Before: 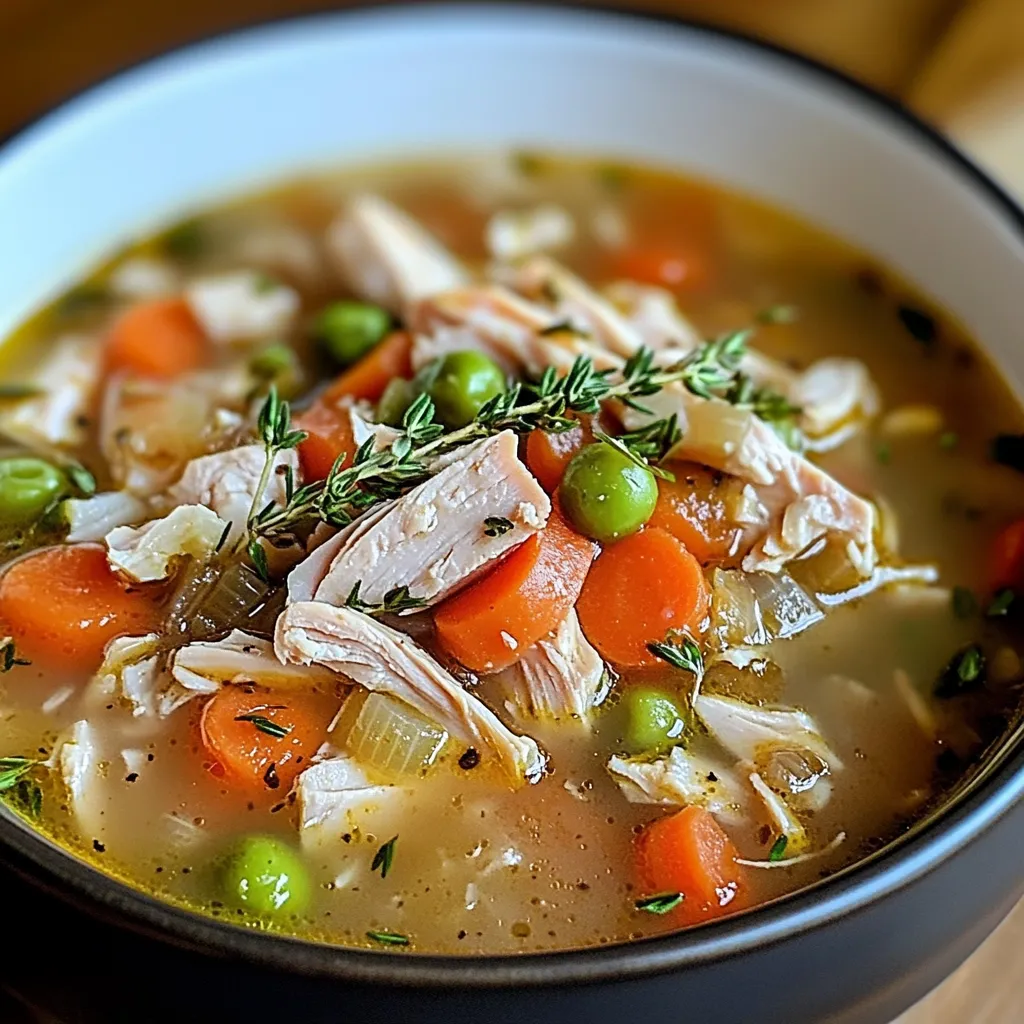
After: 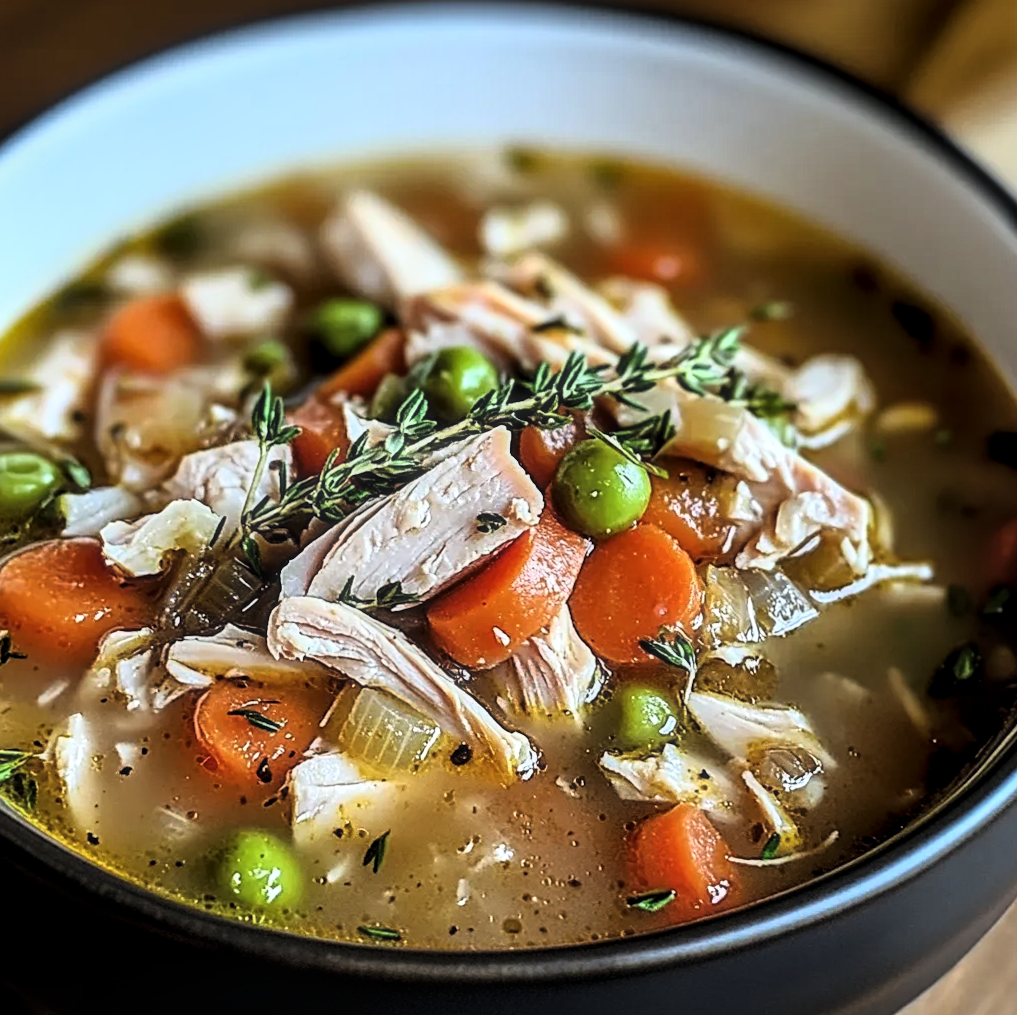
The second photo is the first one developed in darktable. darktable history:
rotate and perspective: rotation 0.192°, lens shift (horizontal) -0.015, crop left 0.005, crop right 0.996, crop top 0.006, crop bottom 0.99
tone curve: curves: ch0 [(0, 0) (0.042, 0.01) (0.223, 0.123) (0.59, 0.574) (0.802, 0.868) (1, 1)], color space Lab, linked channels, preserve colors none
local contrast: on, module defaults
haze removal: strength -0.1, adaptive false
